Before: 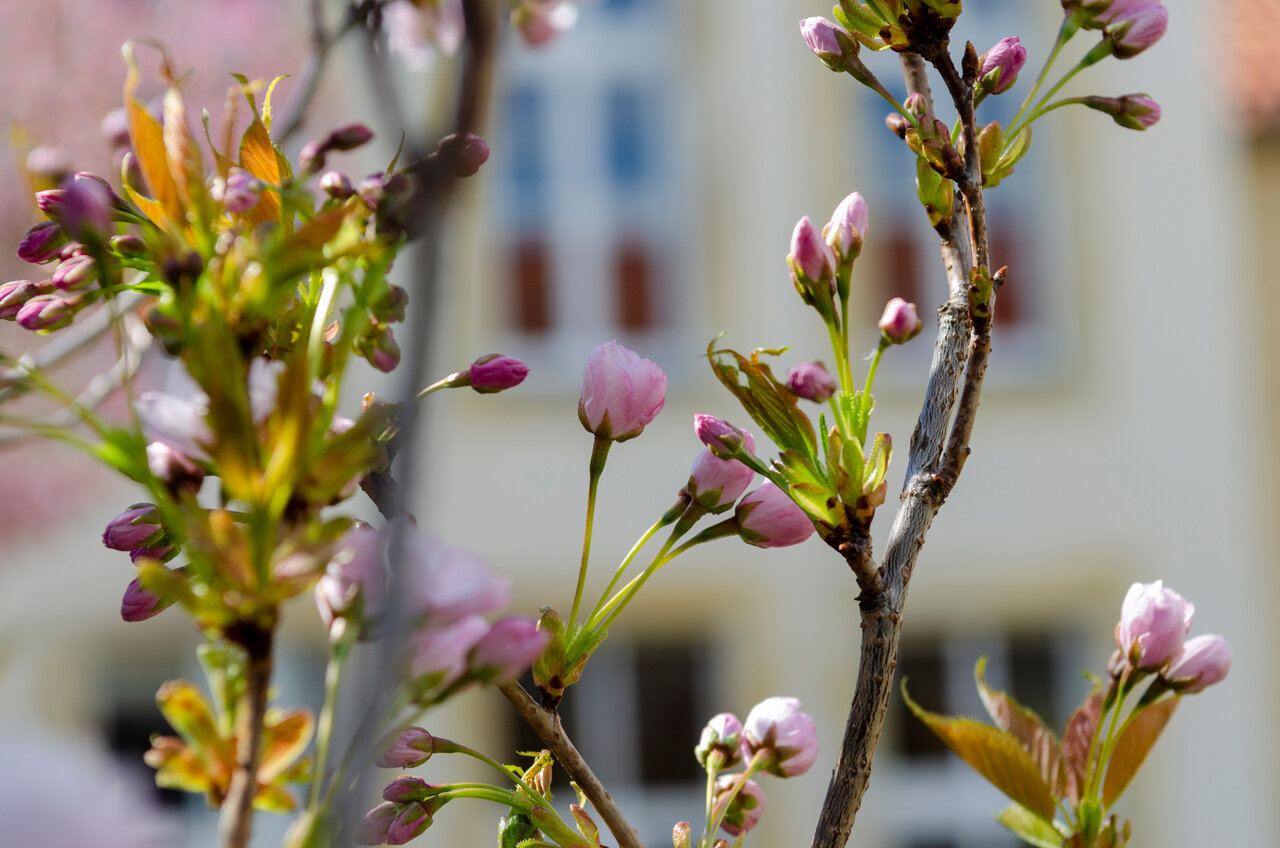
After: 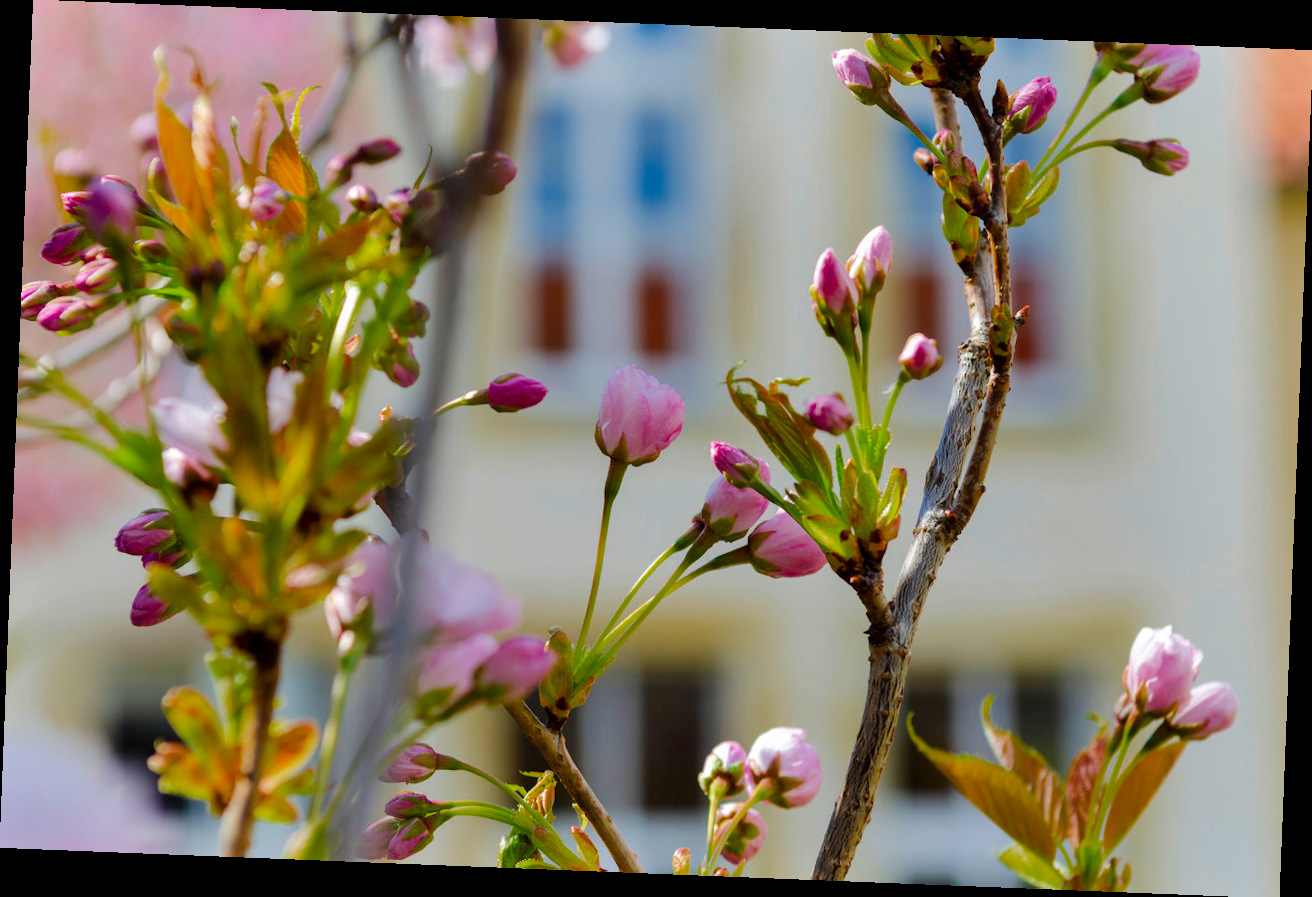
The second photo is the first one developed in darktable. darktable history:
color balance rgb: perceptual saturation grading › global saturation 25%, perceptual brilliance grading › mid-tones 10%, perceptual brilliance grading › shadows 15%, global vibrance 20%
rotate and perspective: rotation 2.27°, automatic cropping off
shadows and highlights: radius 108.52, shadows 44.07, highlights -67.8, low approximation 0.01, soften with gaussian
color zones: curves: ch0 [(0, 0.444) (0.143, 0.442) (0.286, 0.441) (0.429, 0.441) (0.571, 0.441) (0.714, 0.441) (0.857, 0.442) (1, 0.444)]
